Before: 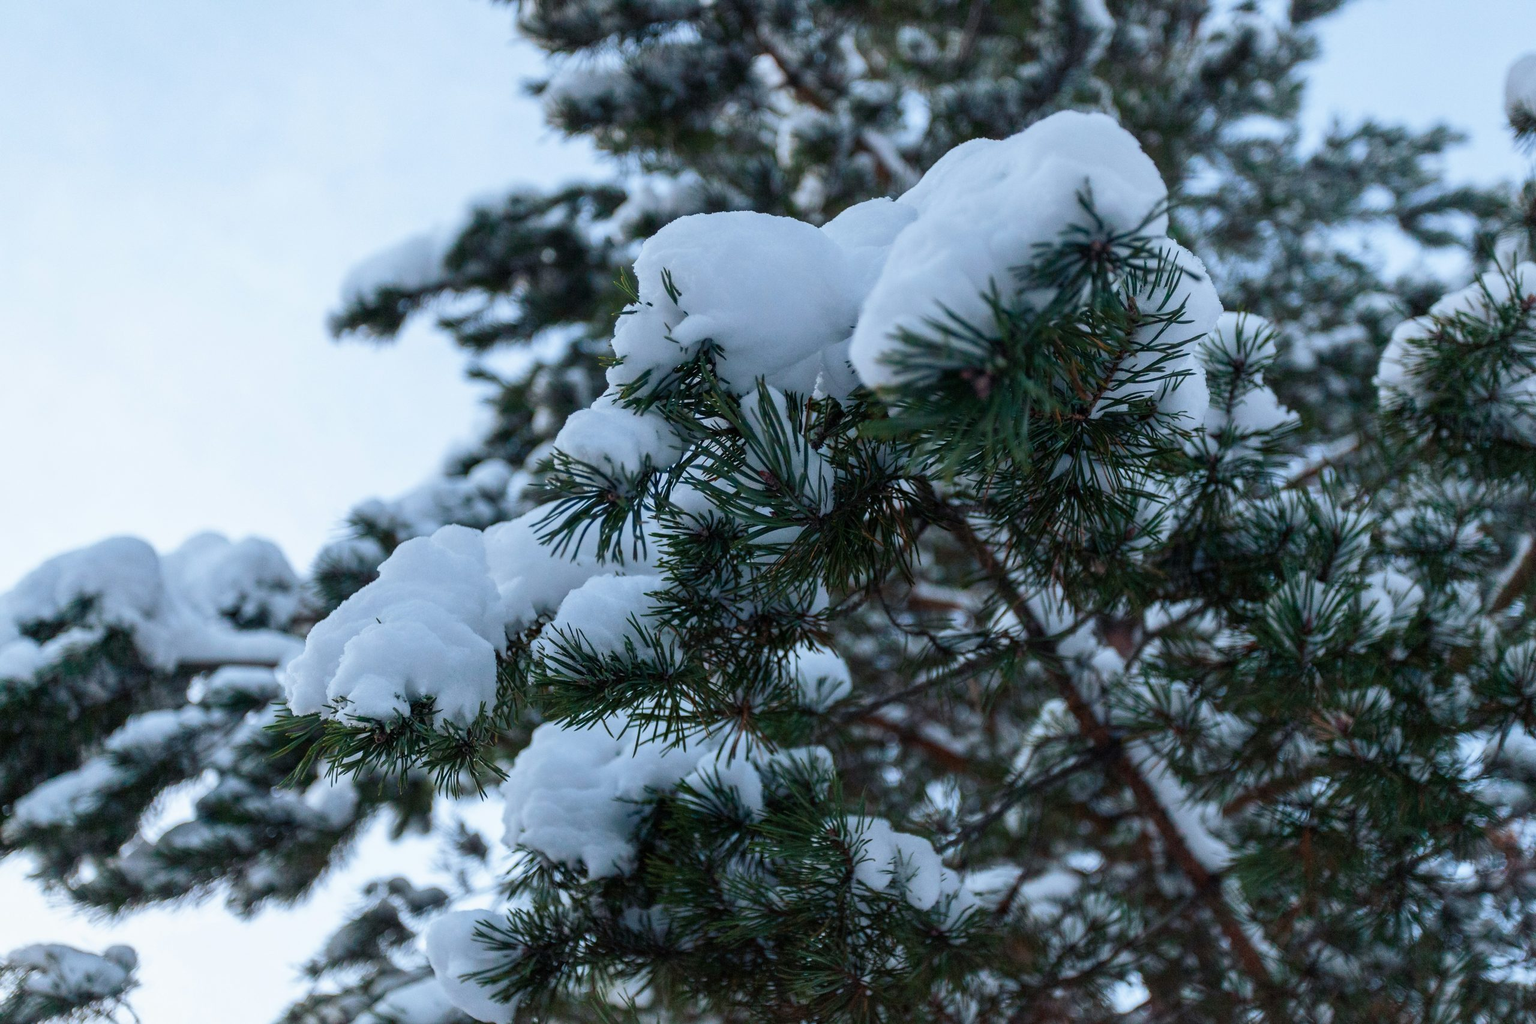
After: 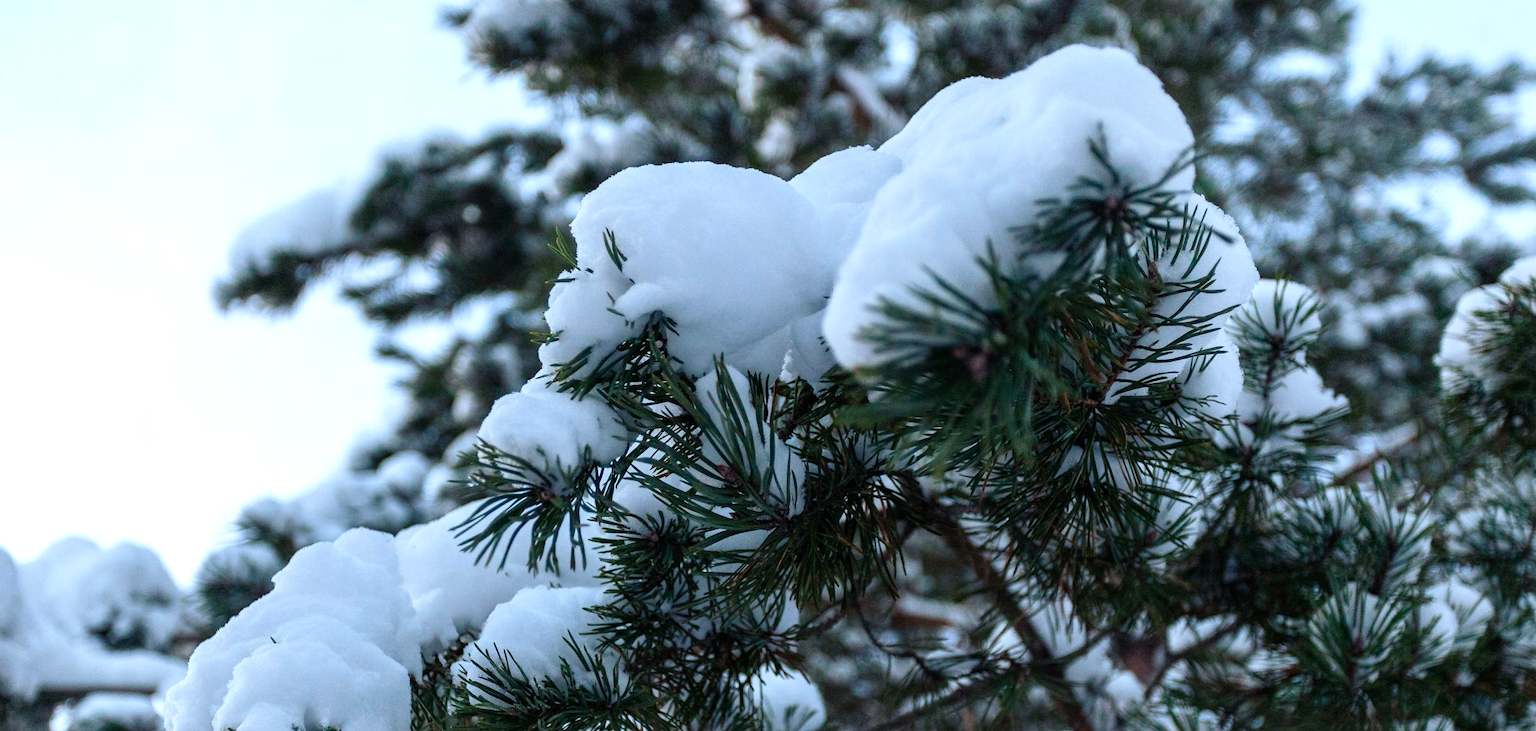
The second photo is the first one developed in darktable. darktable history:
crop and rotate: left 9.435%, top 7.095%, right 4.883%, bottom 31.738%
tone equalizer: -8 EV -0.443 EV, -7 EV -0.414 EV, -6 EV -0.306 EV, -5 EV -0.188 EV, -3 EV 0.255 EV, -2 EV 0.351 EV, -1 EV 0.415 EV, +0 EV 0.406 EV
